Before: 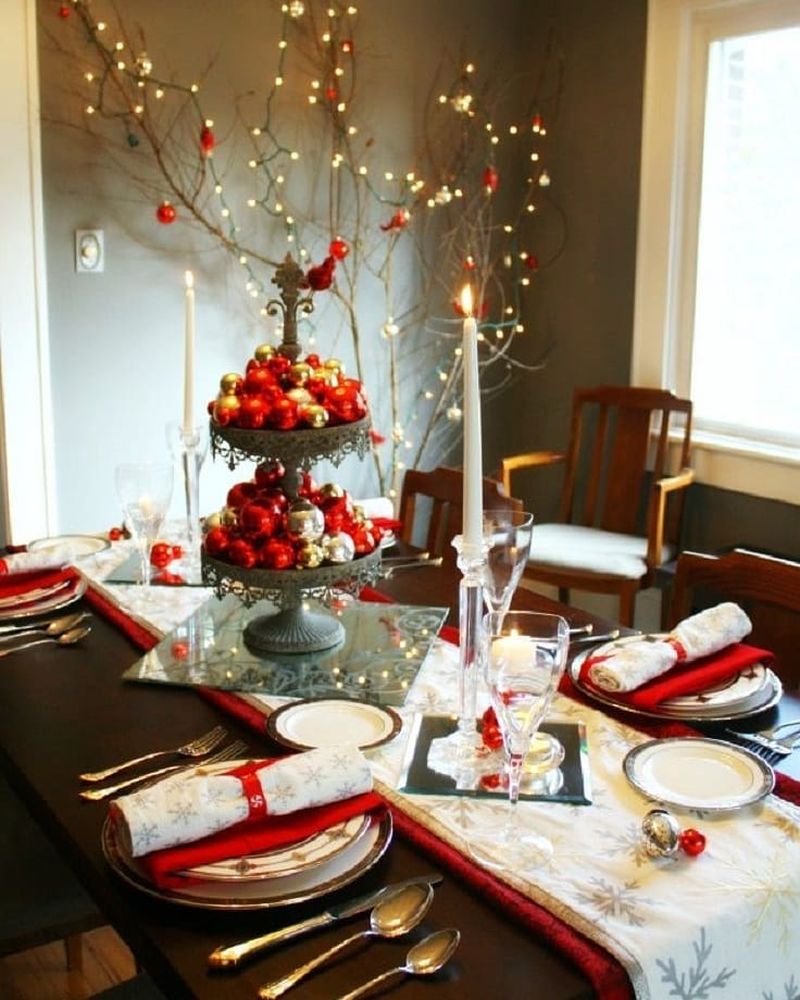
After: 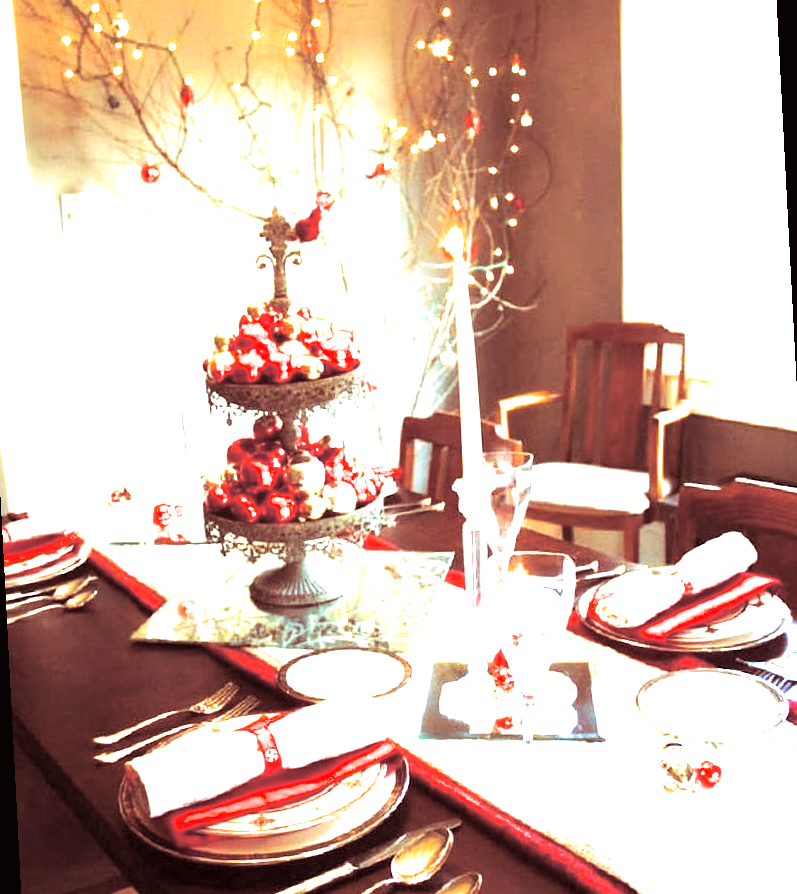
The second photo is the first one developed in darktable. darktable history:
rotate and perspective: rotation -3°, crop left 0.031, crop right 0.968, crop top 0.07, crop bottom 0.93
exposure: black level correction 0, exposure 2.327 EV, compensate exposure bias true, compensate highlight preservation false
split-toning: highlights › saturation 0, balance -61.83
